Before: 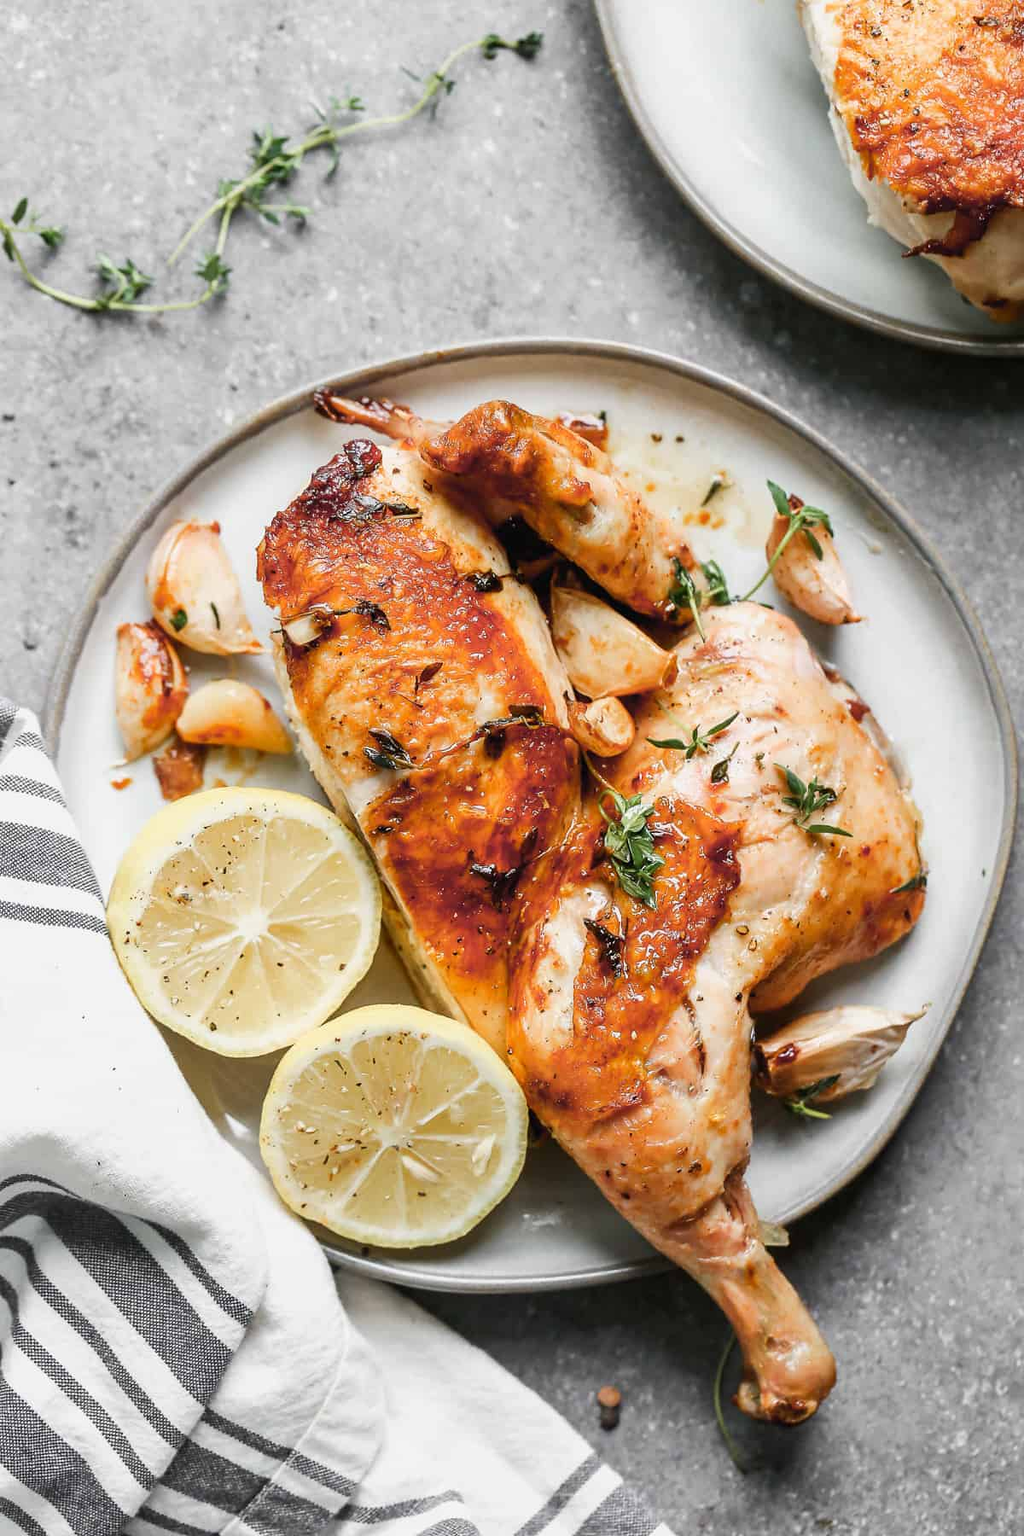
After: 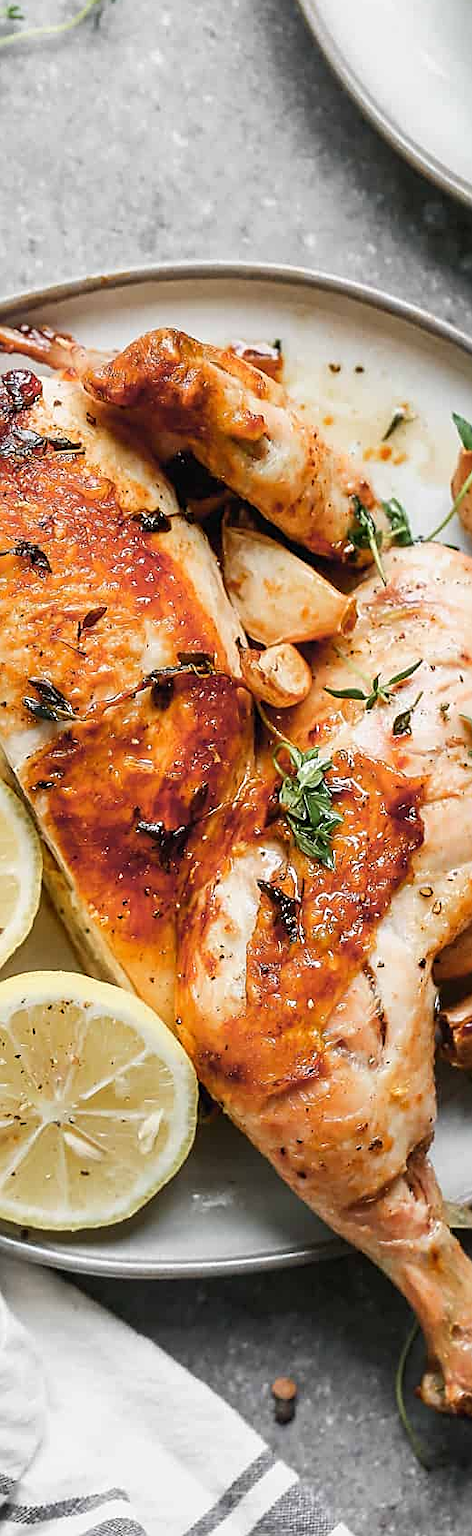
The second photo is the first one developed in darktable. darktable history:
sharpen: on, module defaults
crop: left 33.452%, top 6.025%, right 23.155%
